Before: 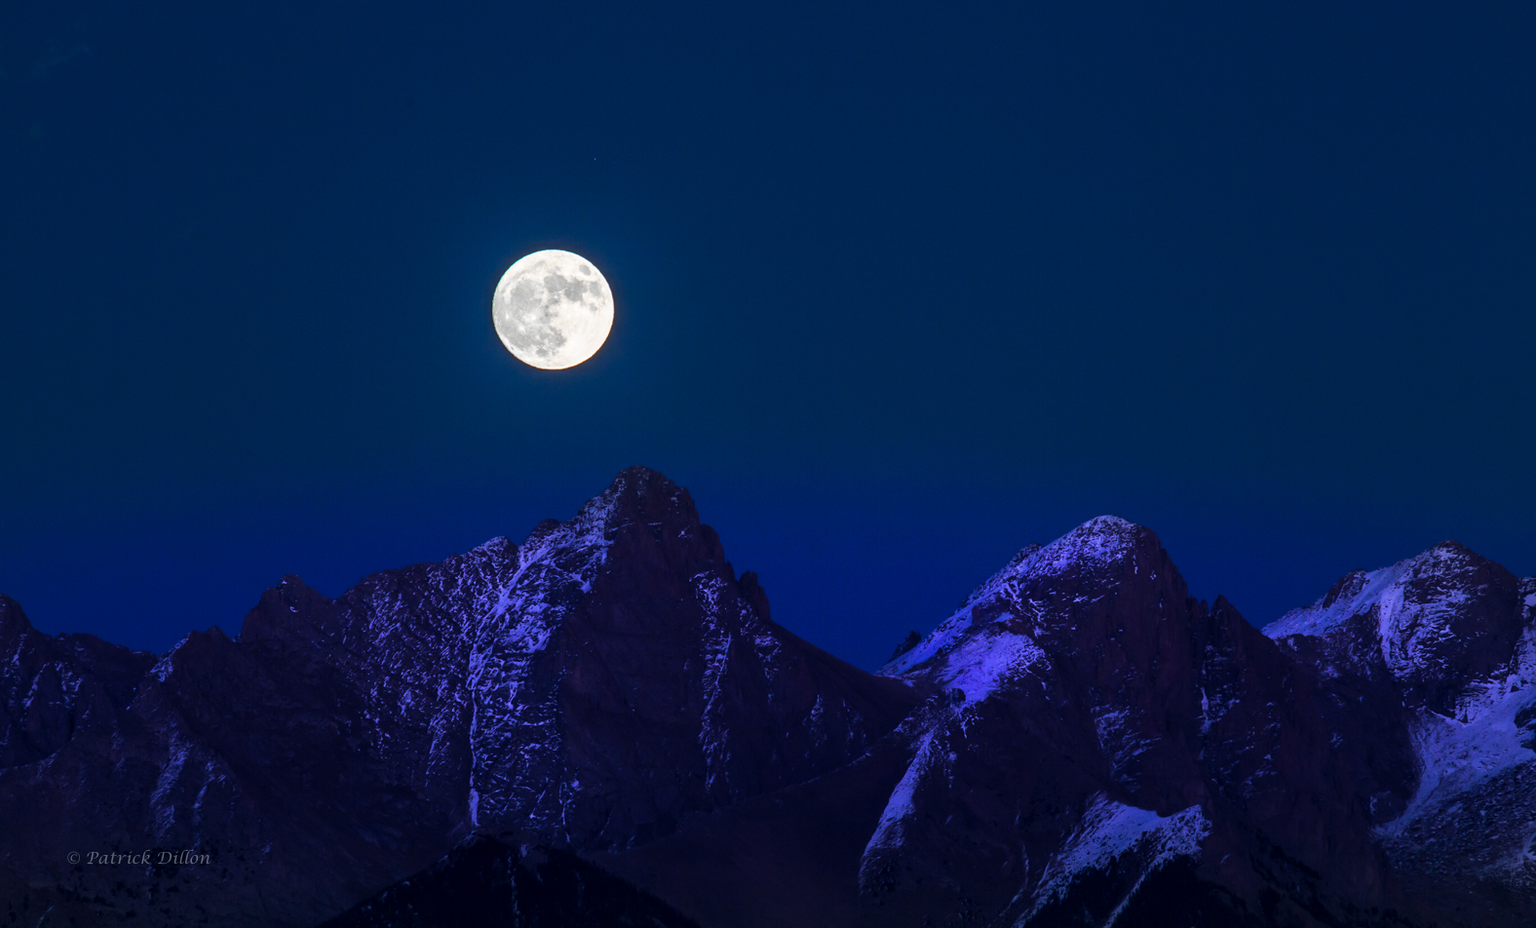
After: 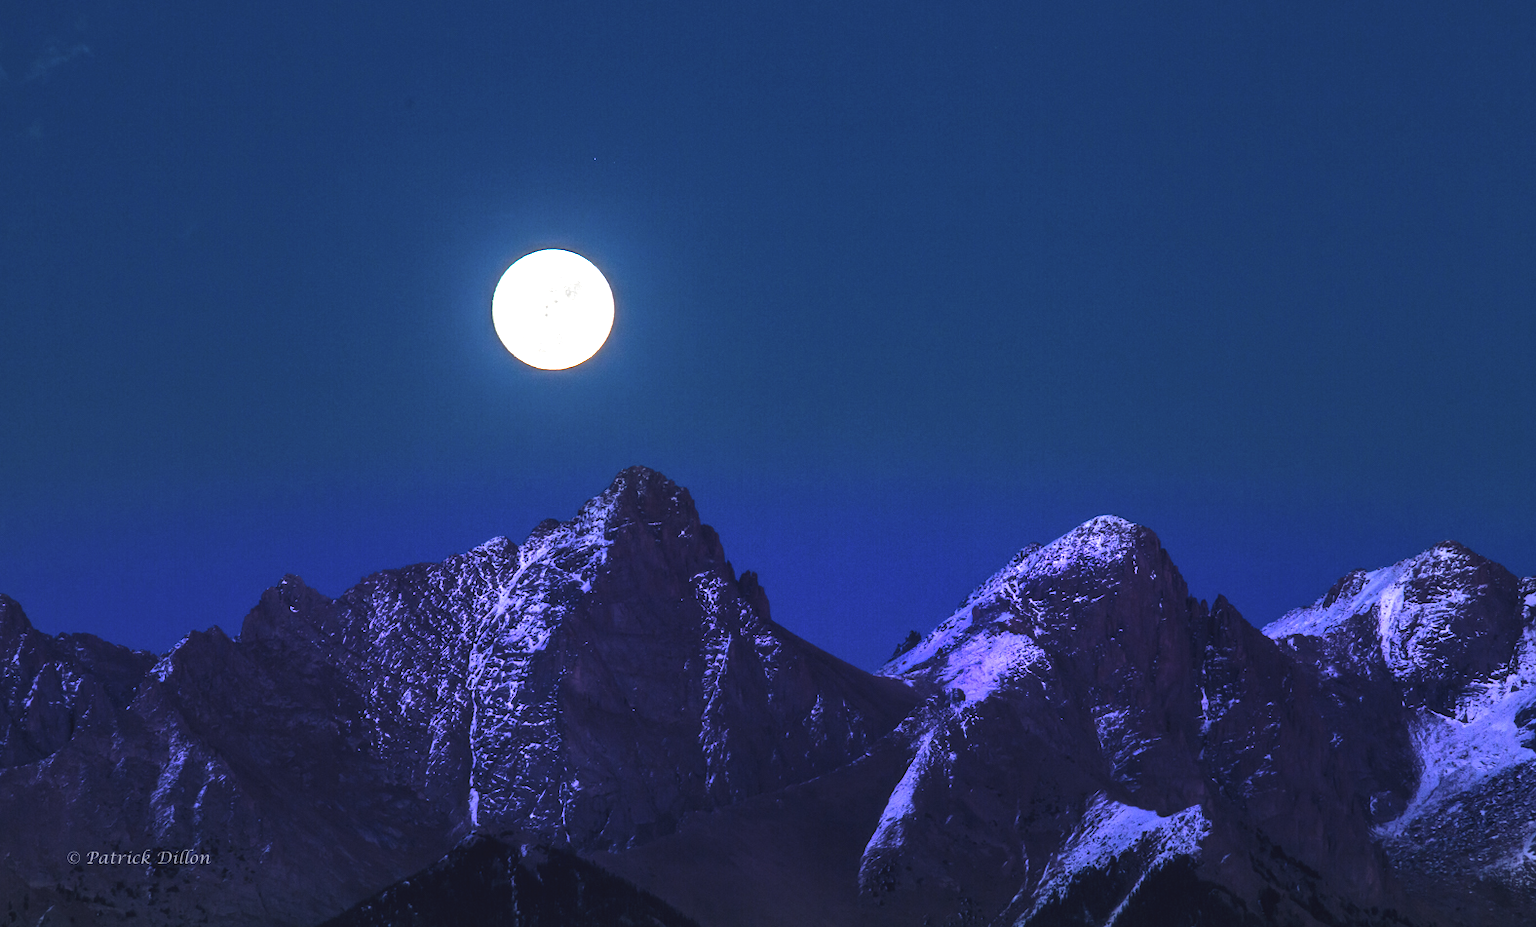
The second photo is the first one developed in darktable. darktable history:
local contrast: highlights 65%, shadows 54%, detail 168%, midtone range 0.517
exposure: black level correction -0.006, exposure 1 EV, compensate exposure bias true, compensate highlight preservation false
